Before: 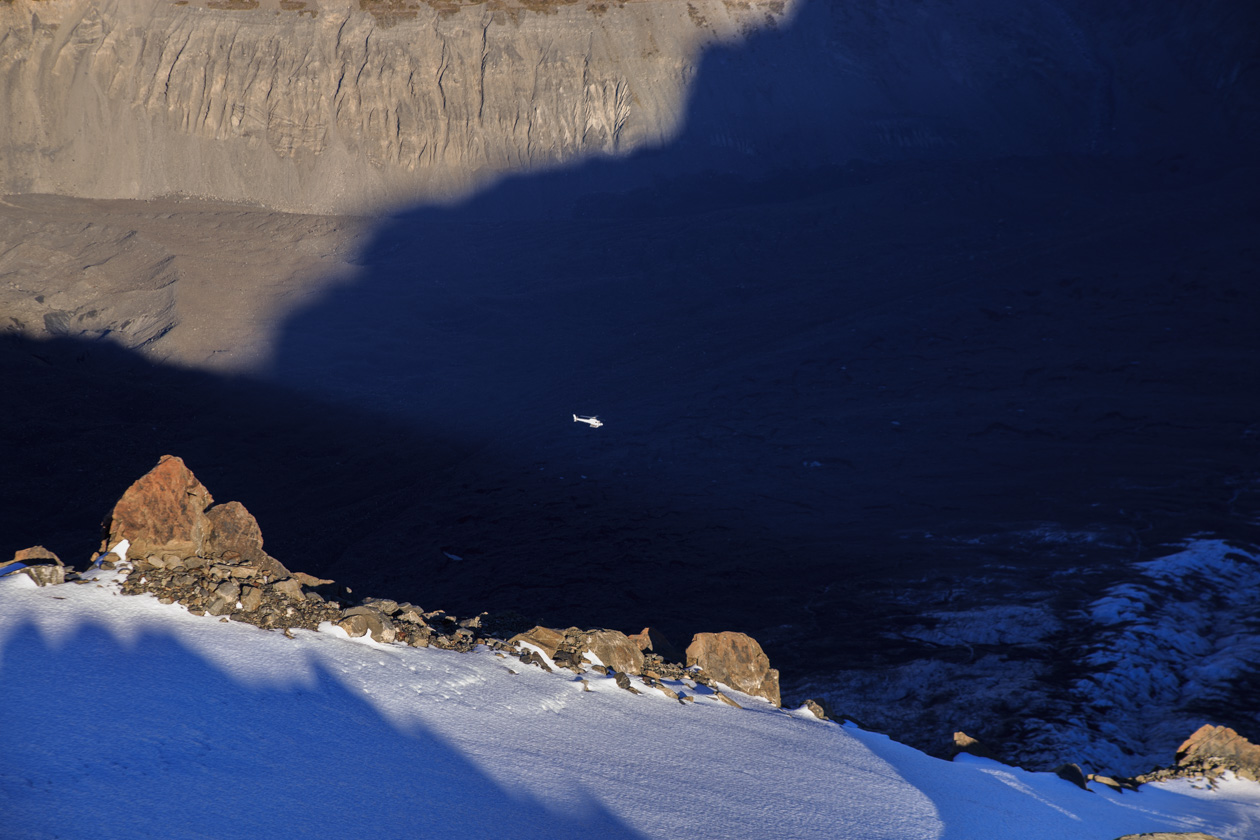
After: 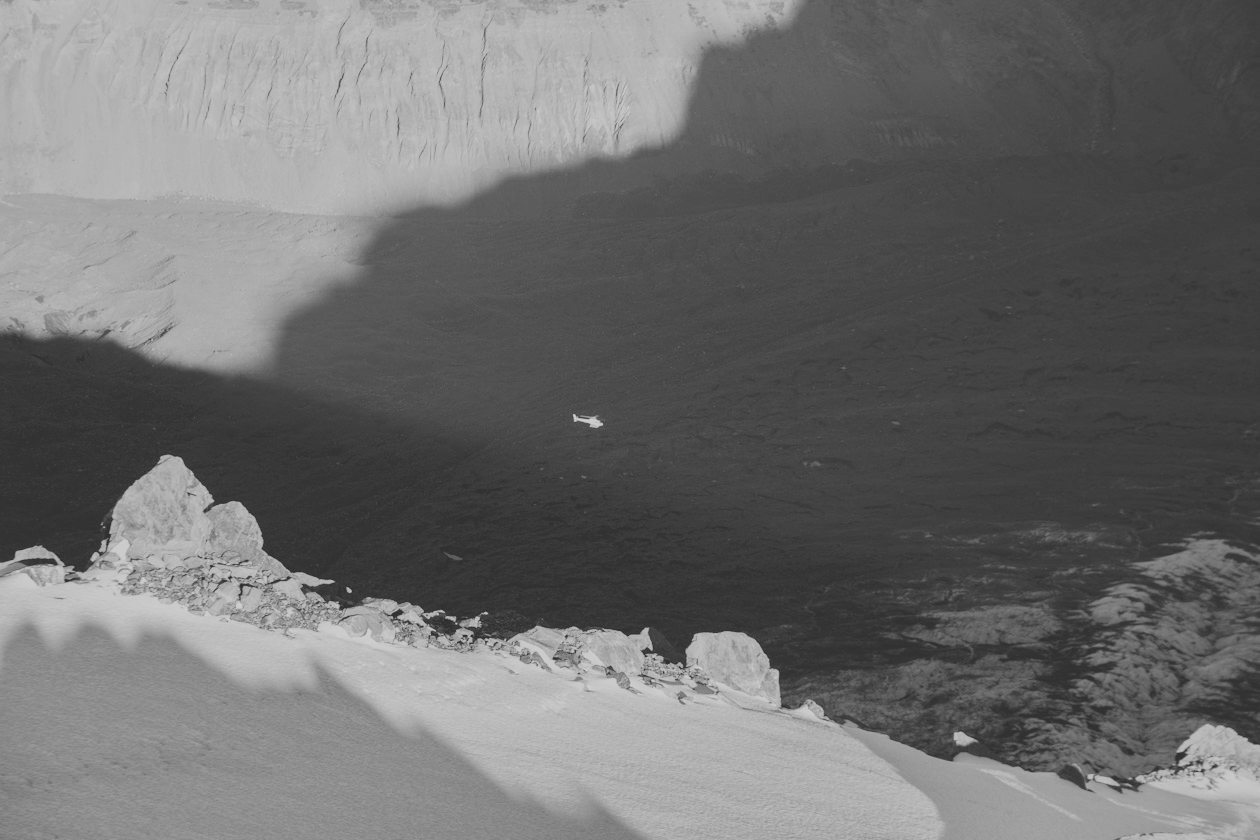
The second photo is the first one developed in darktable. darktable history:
exposure: black level correction 0.002, compensate highlight preservation false
color zones: curves: ch0 [(0, 0.5) (0.143, 0.5) (0.286, 0.5) (0.429, 0.504) (0.571, 0.5) (0.714, 0.509) (0.857, 0.5) (1, 0.5)]; ch1 [(0, 0.425) (0.143, 0.425) (0.286, 0.375) (0.429, 0.405) (0.571, 0.5) (0.714, 0.47) (0.857, 0.425) (1, 0.435)]; ch2 [(0, 0.5) (0.143, 0.5) (0.286, 0.5) (0.429, 0.517) (0.571, 0.5) (0.714, 0.51) (0.857, 0.5) (1, 0.5)]
local contrast: mode bilateral grid, contrast 100, coarseness 100, detail 108%, midtone range 0.2
tone curve: curves: ch0 [(0, 0.23) (0.125, 0.207) (0.245, 0.227) (0.736, 0.695) (1, 0.824)], color space Lab, independent channels, preserve colors none
contrast brightness saturation: saturation -1
